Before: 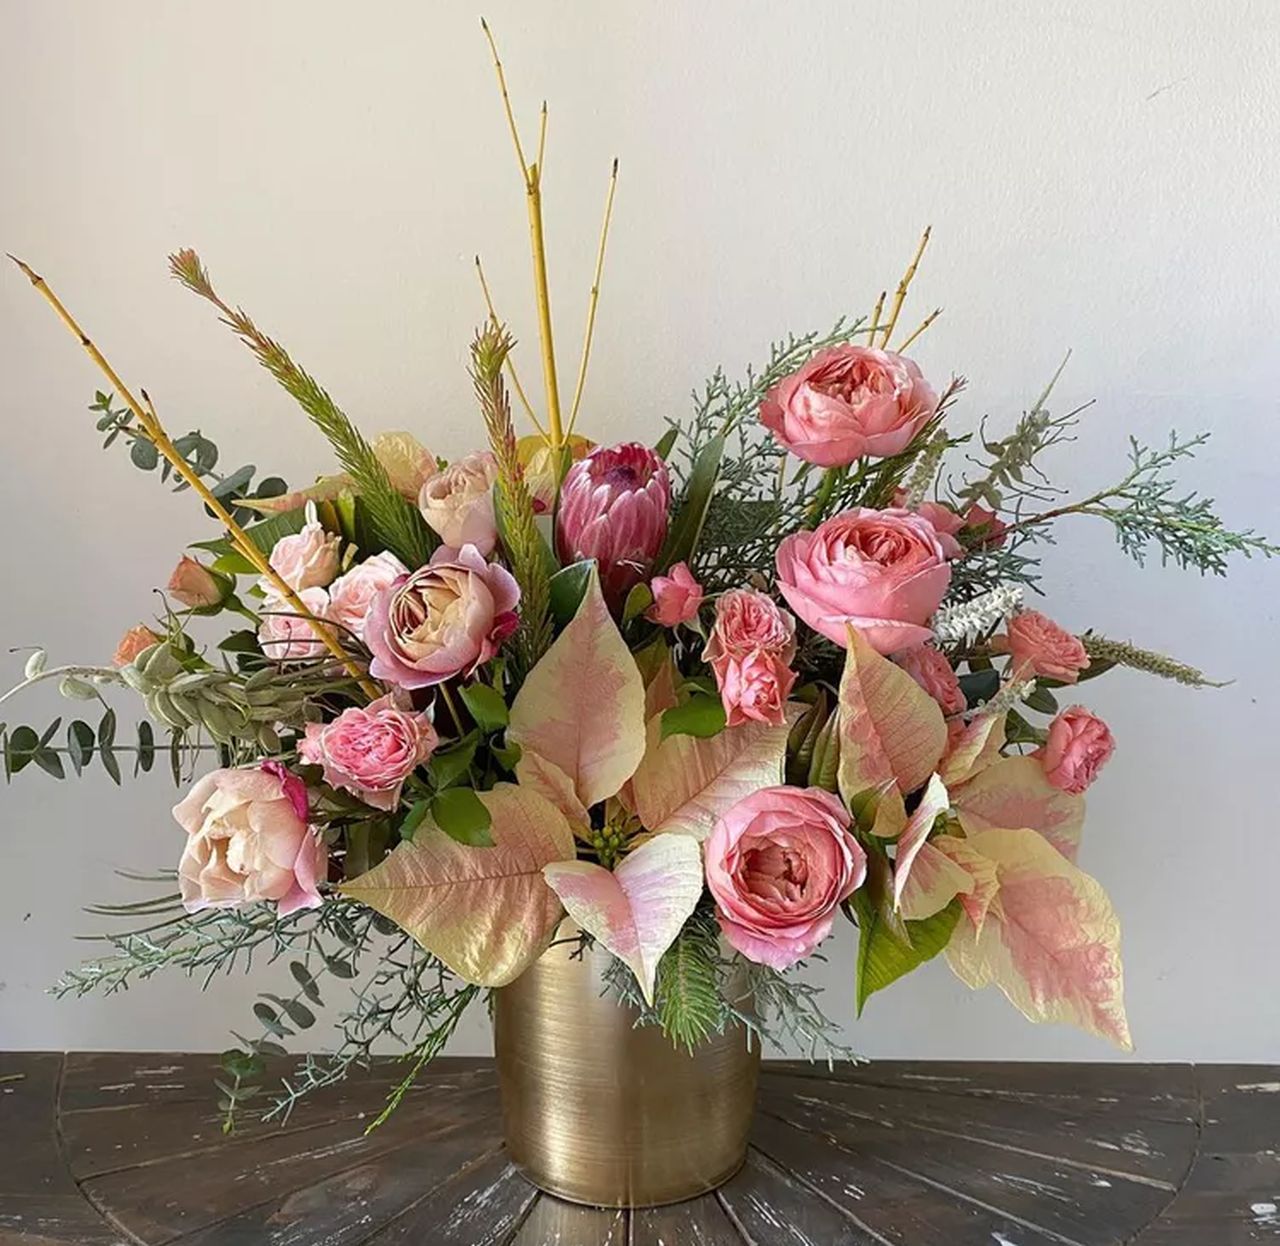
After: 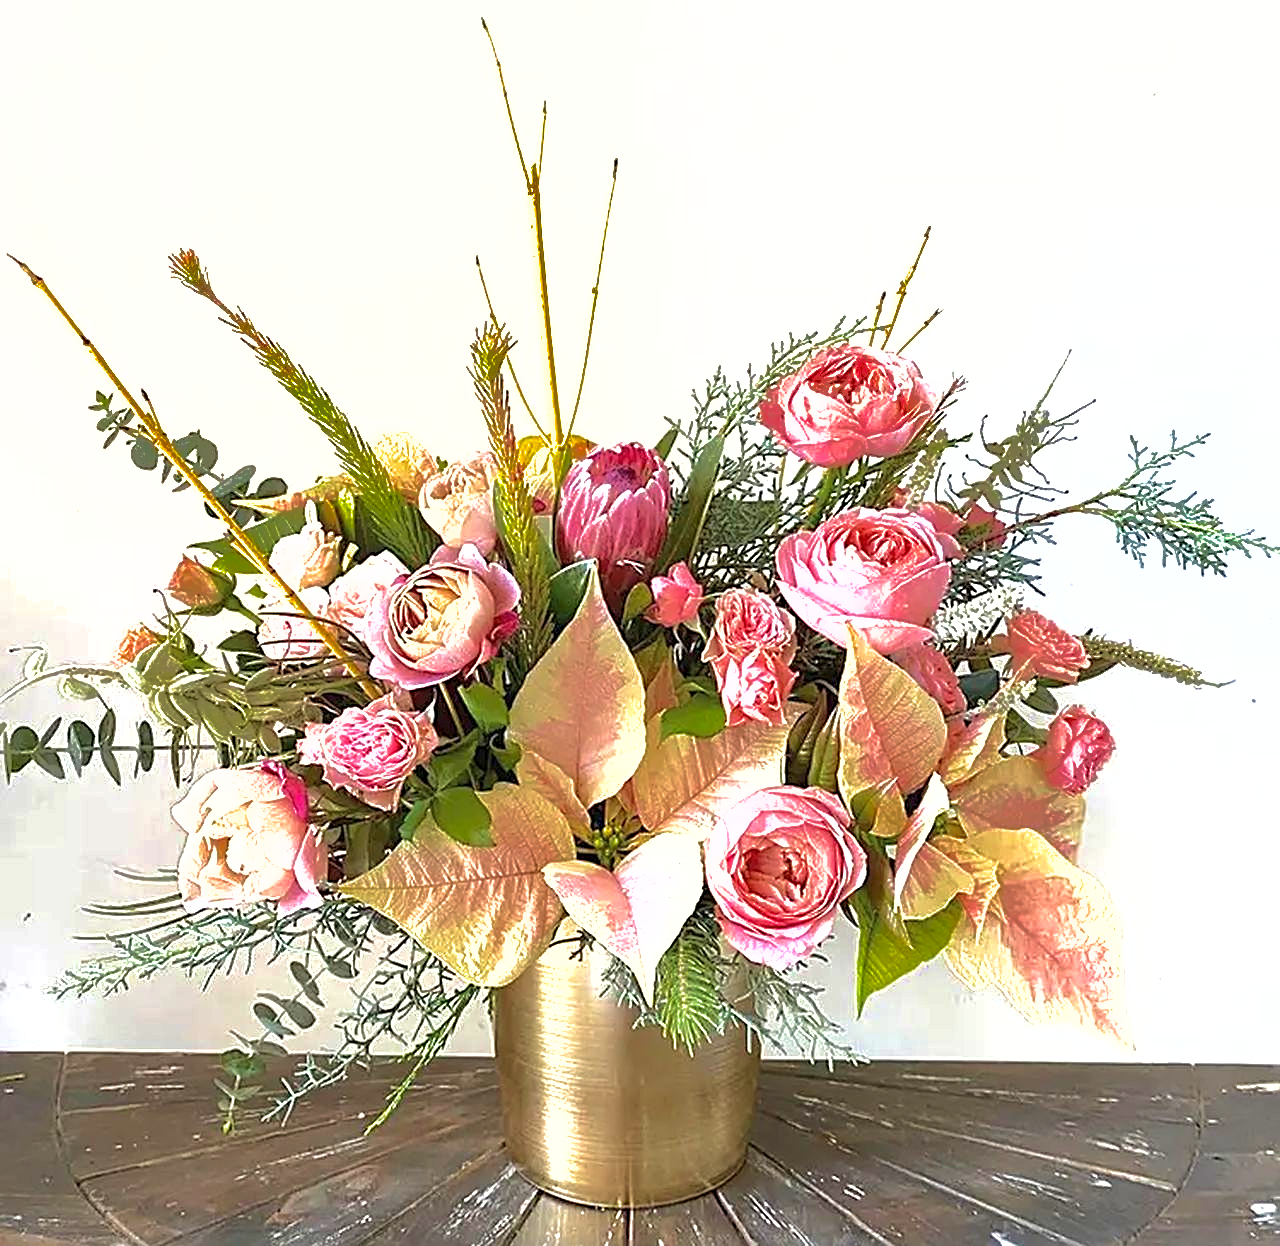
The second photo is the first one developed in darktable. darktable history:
sharpen: radius 2.608, amount 0.692
shadows and highlights: shadows 39.97, highlights -59.95
exposure: black level correction 0, exposure 1.286 EV, compensate exposure bias true, compensate highlight preservation false
velvia: strength 21.98%
